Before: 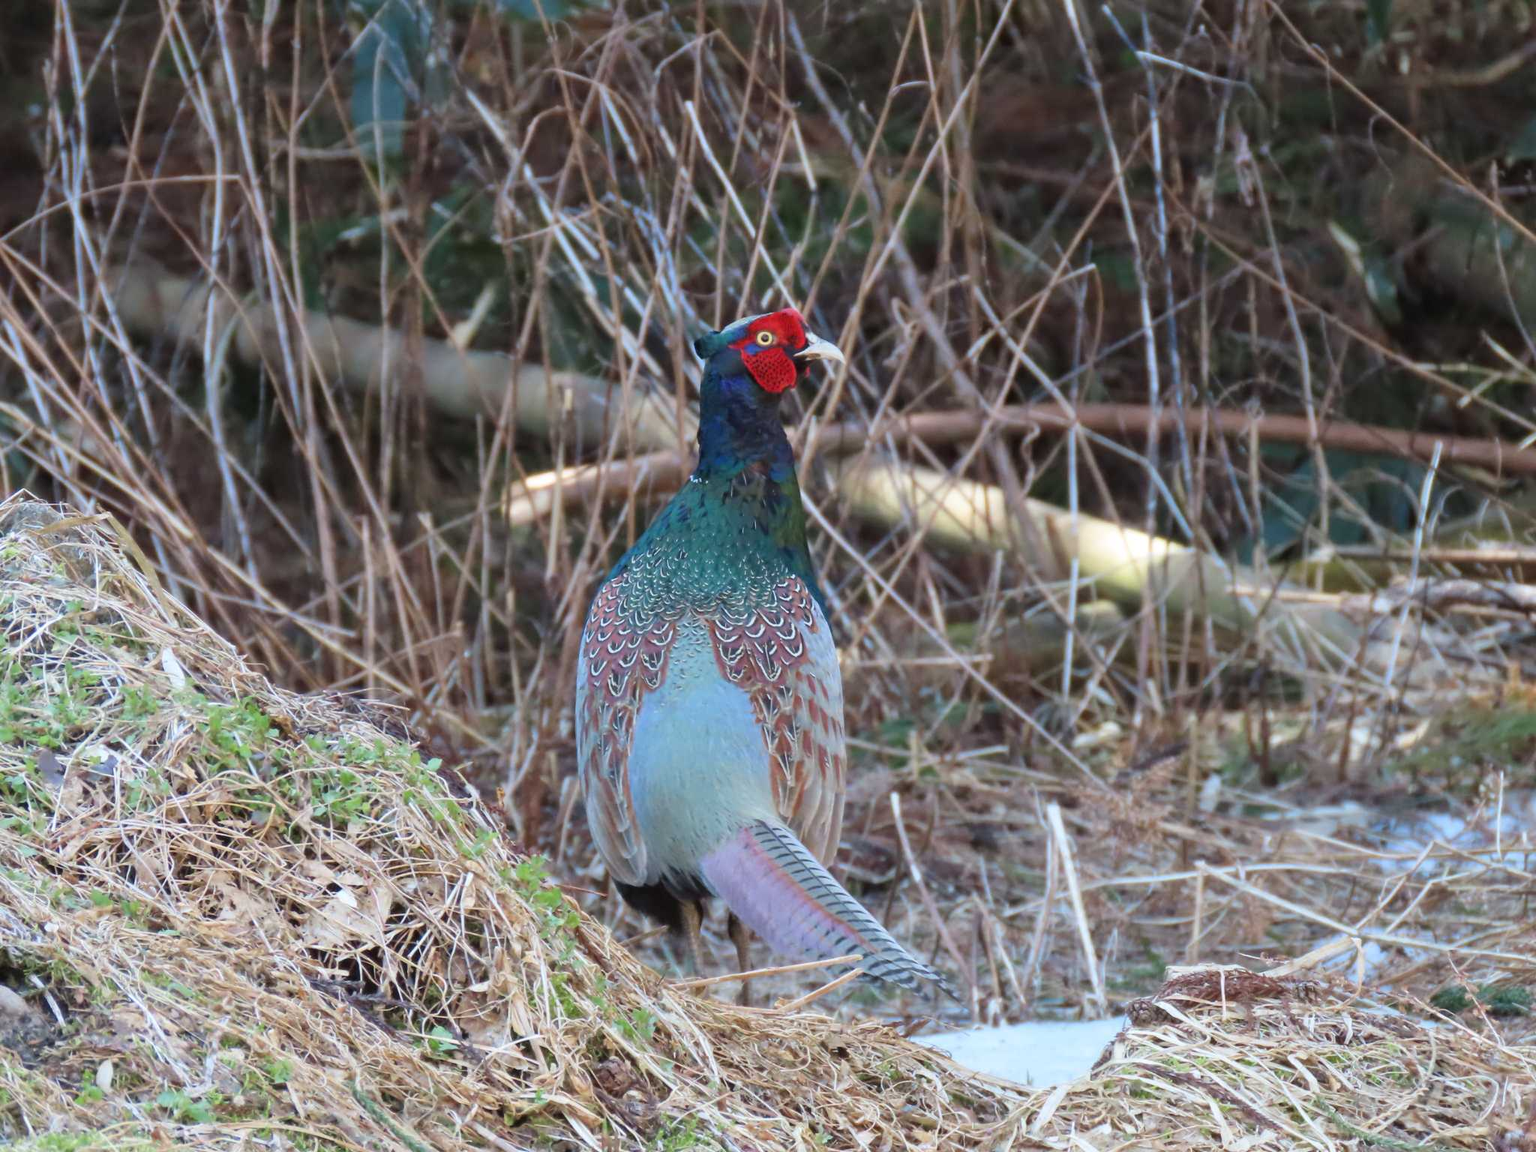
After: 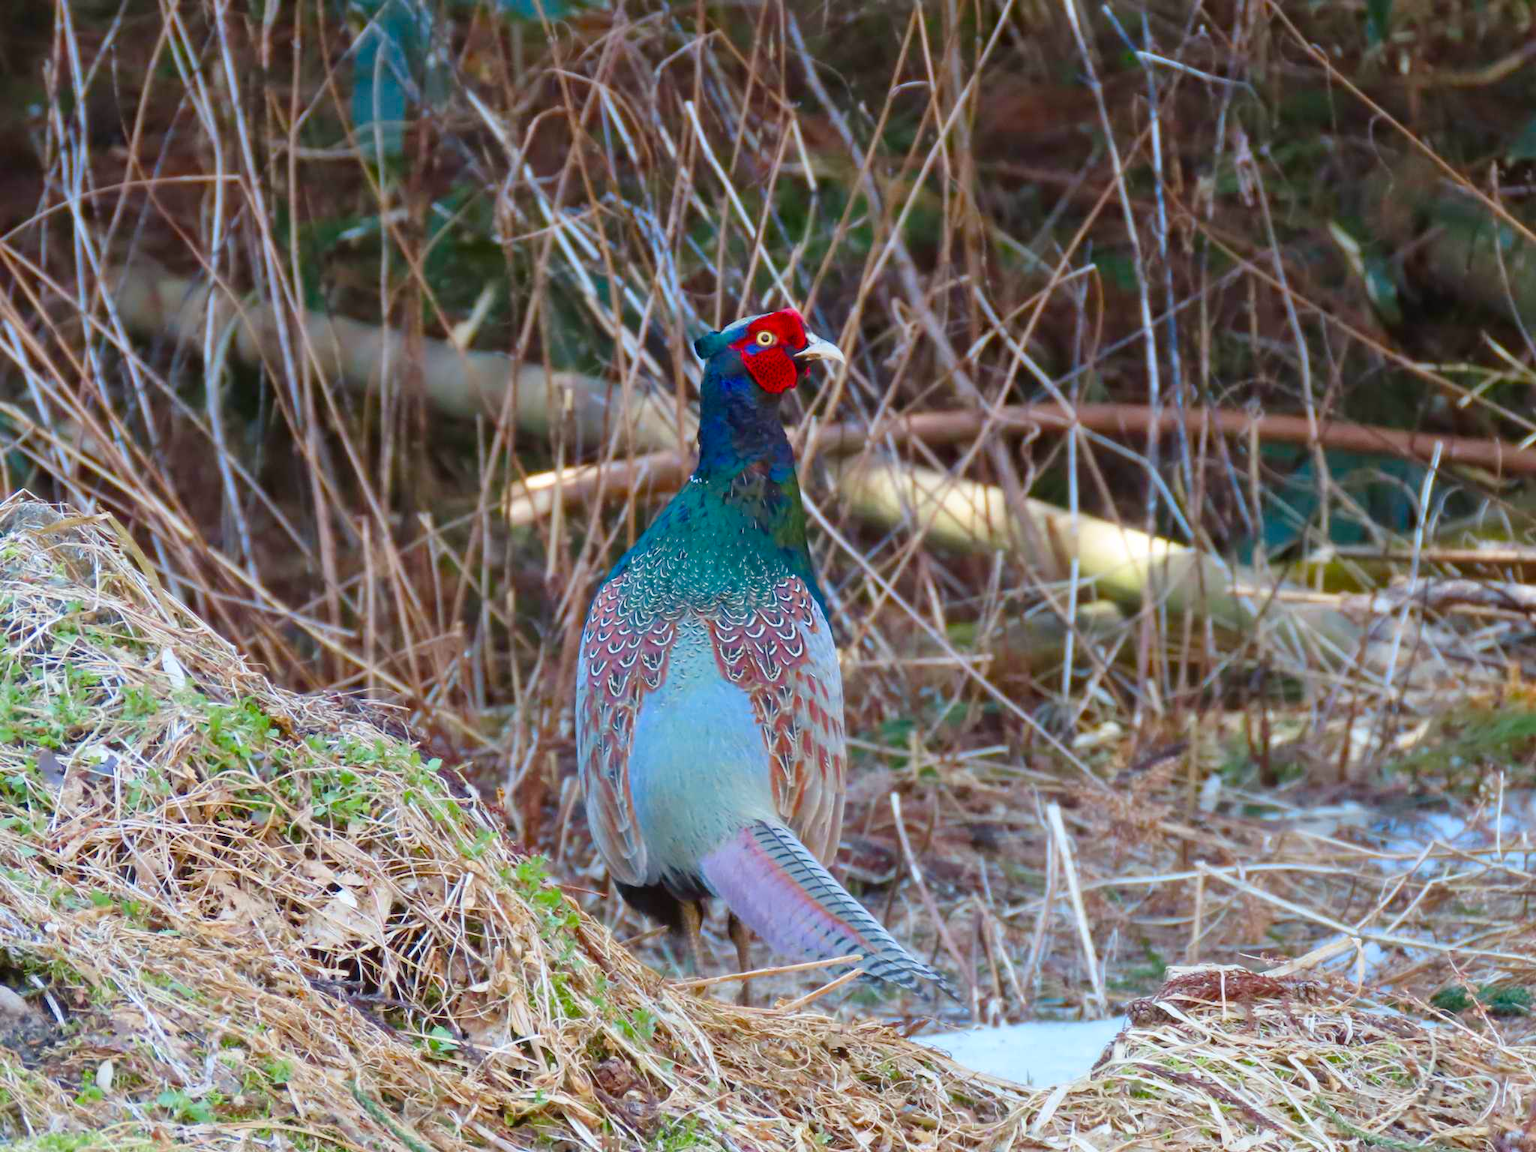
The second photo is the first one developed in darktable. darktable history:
color balance rgb: power › chroma 0.223%, power › hue 62.28°, global offset › hue 172.45°, perceptual saturation grading › global saturation 34.74%, perceptual saturation grading › highlights -24.979%, perceptual saturation grading › shadows 49.9%, global vibrance 20%
